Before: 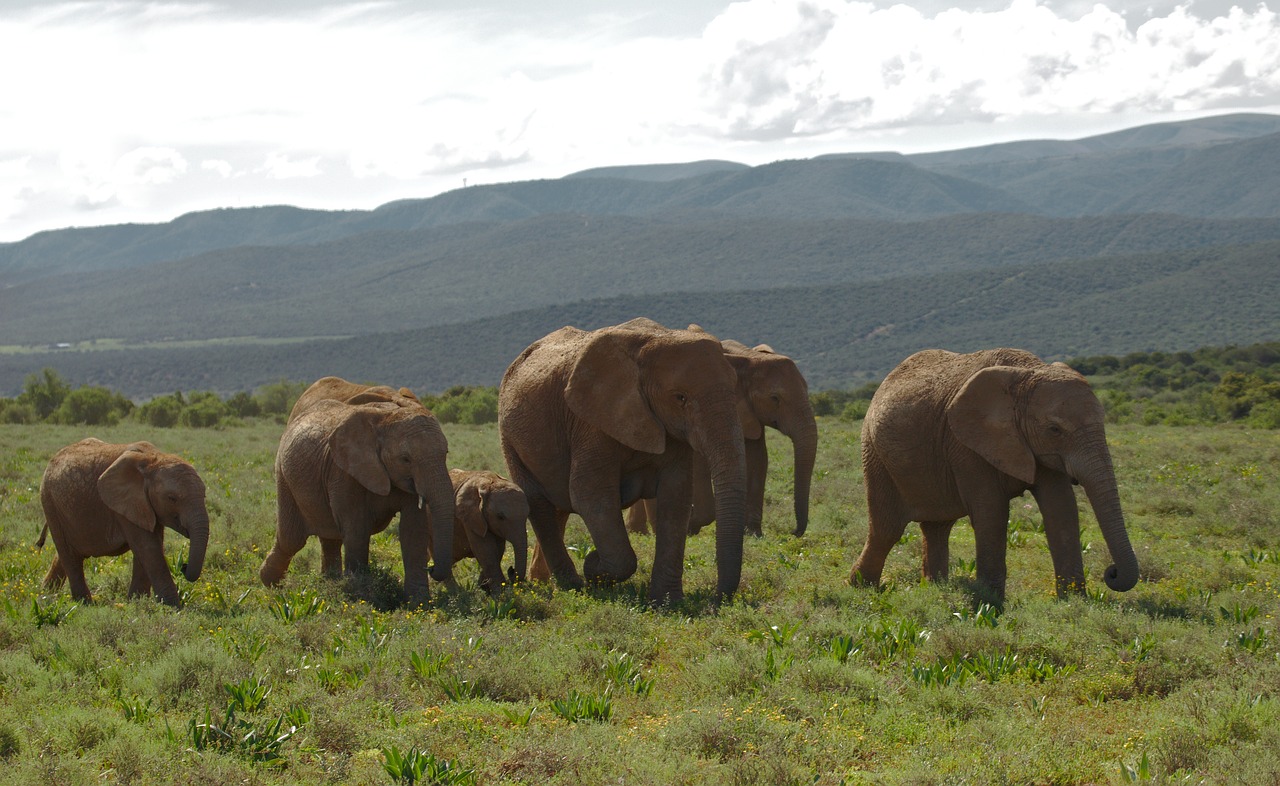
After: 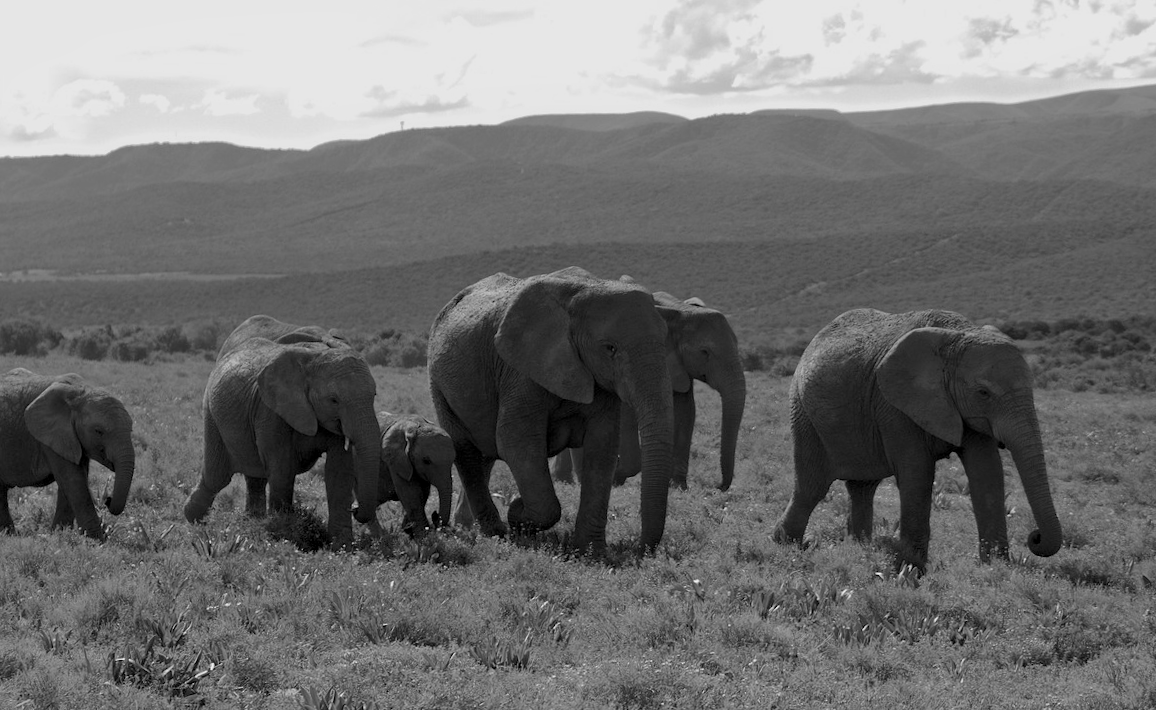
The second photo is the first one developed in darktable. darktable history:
shadows and highlights: shadows 25, white point adjustment -3, highlights -30
color balance rgb: shadows lift › chroma 3%, shadows lift › hue 280.8°, power › hue 330°, highlights gain › chroma 3%, highlights gain › hue 75.6°, global offset › luminance -1%, perceptual saturation grading › global saturation 20%, perceptual saturation grading › highlights -25%, perceptual saturation grading › shadows 50%, global vibrance 20%
crop and rotate: angle -1.96°, left 3.097%, top 4.154%, right 1.586%, bottom 0.529%
monochrome: a 30.25, b 92.03
